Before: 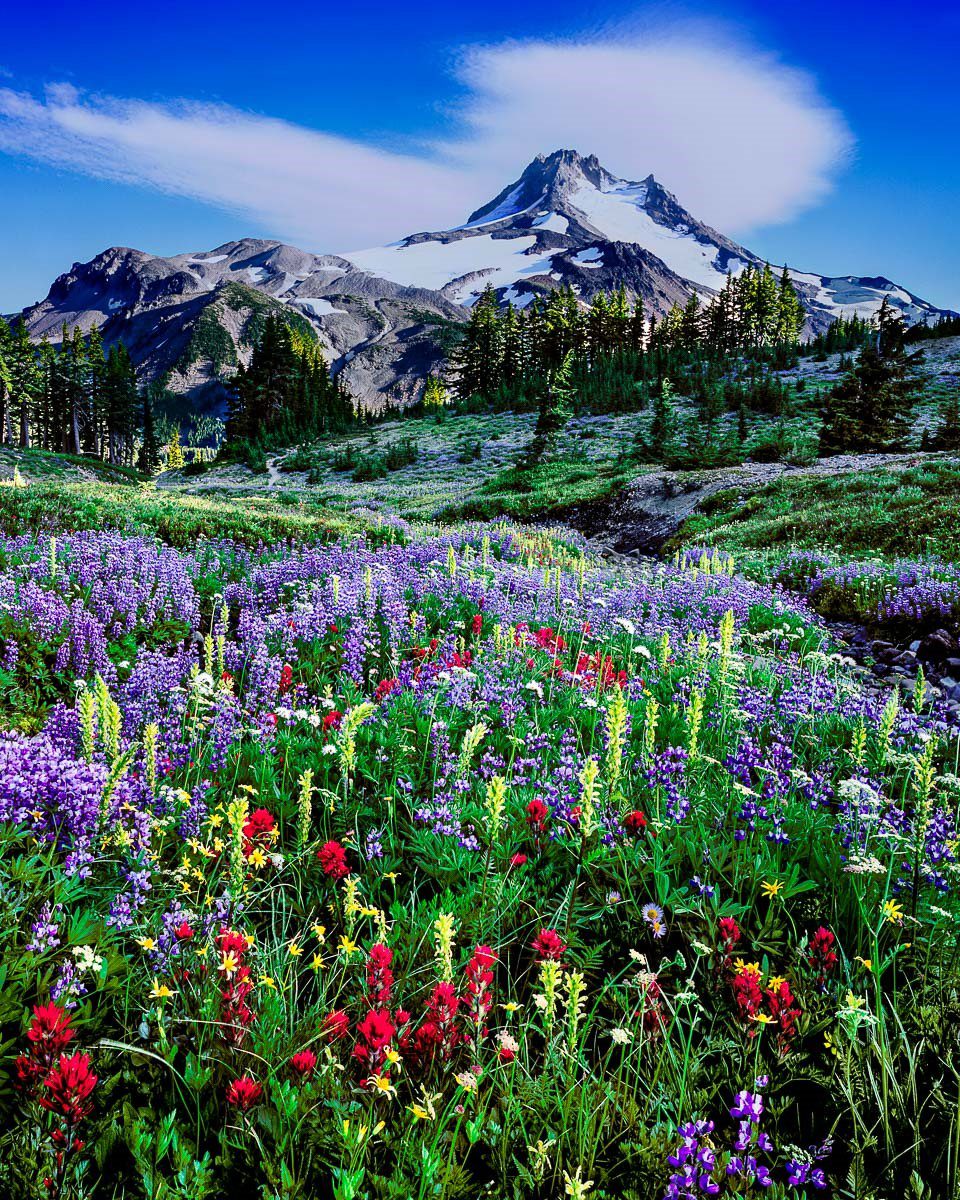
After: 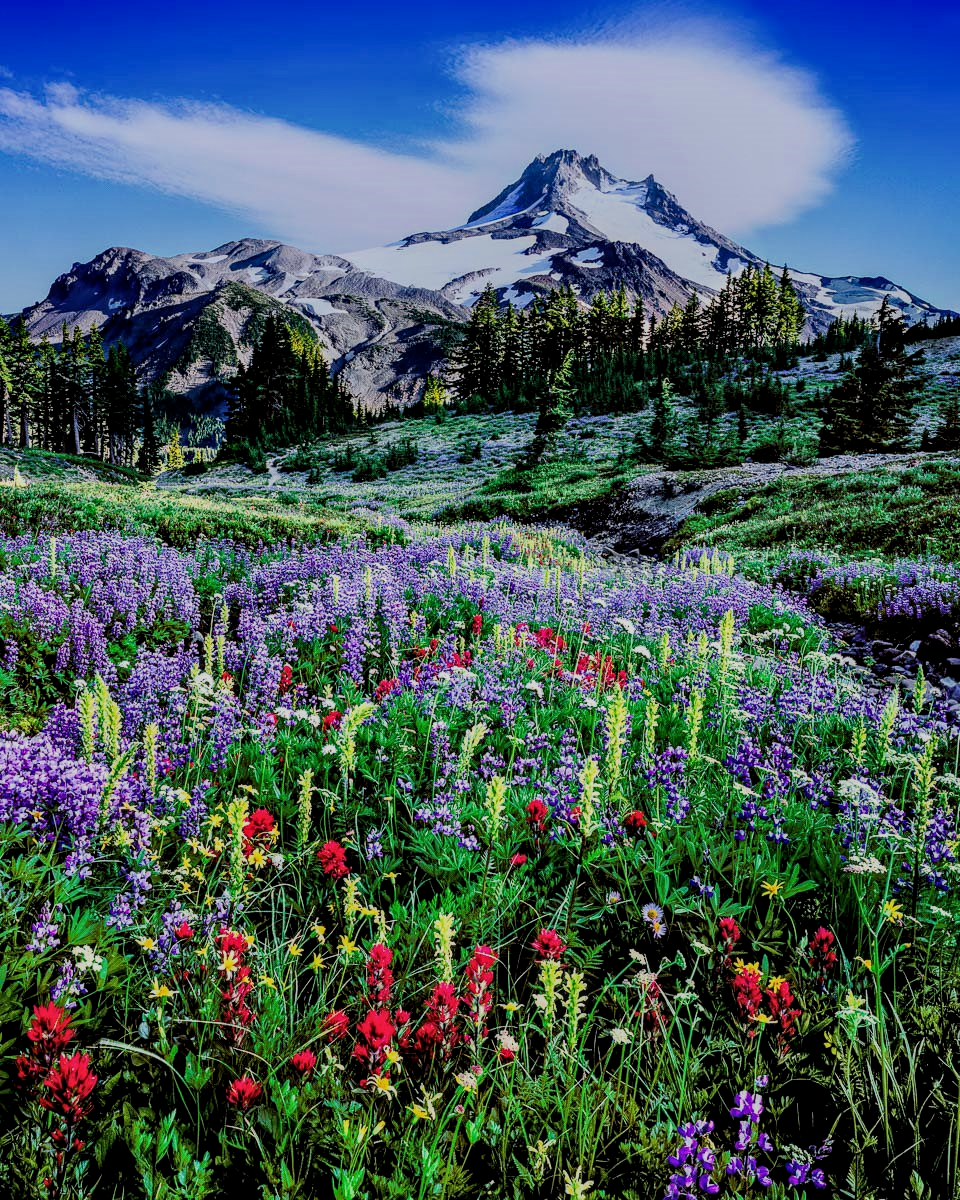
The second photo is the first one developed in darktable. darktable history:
filmic rgb: black relative exposure -7.65 EV, white relative exposure 4.56 EV, hardness 3.61, contrast 1.05
local contrast: on, module defaults
